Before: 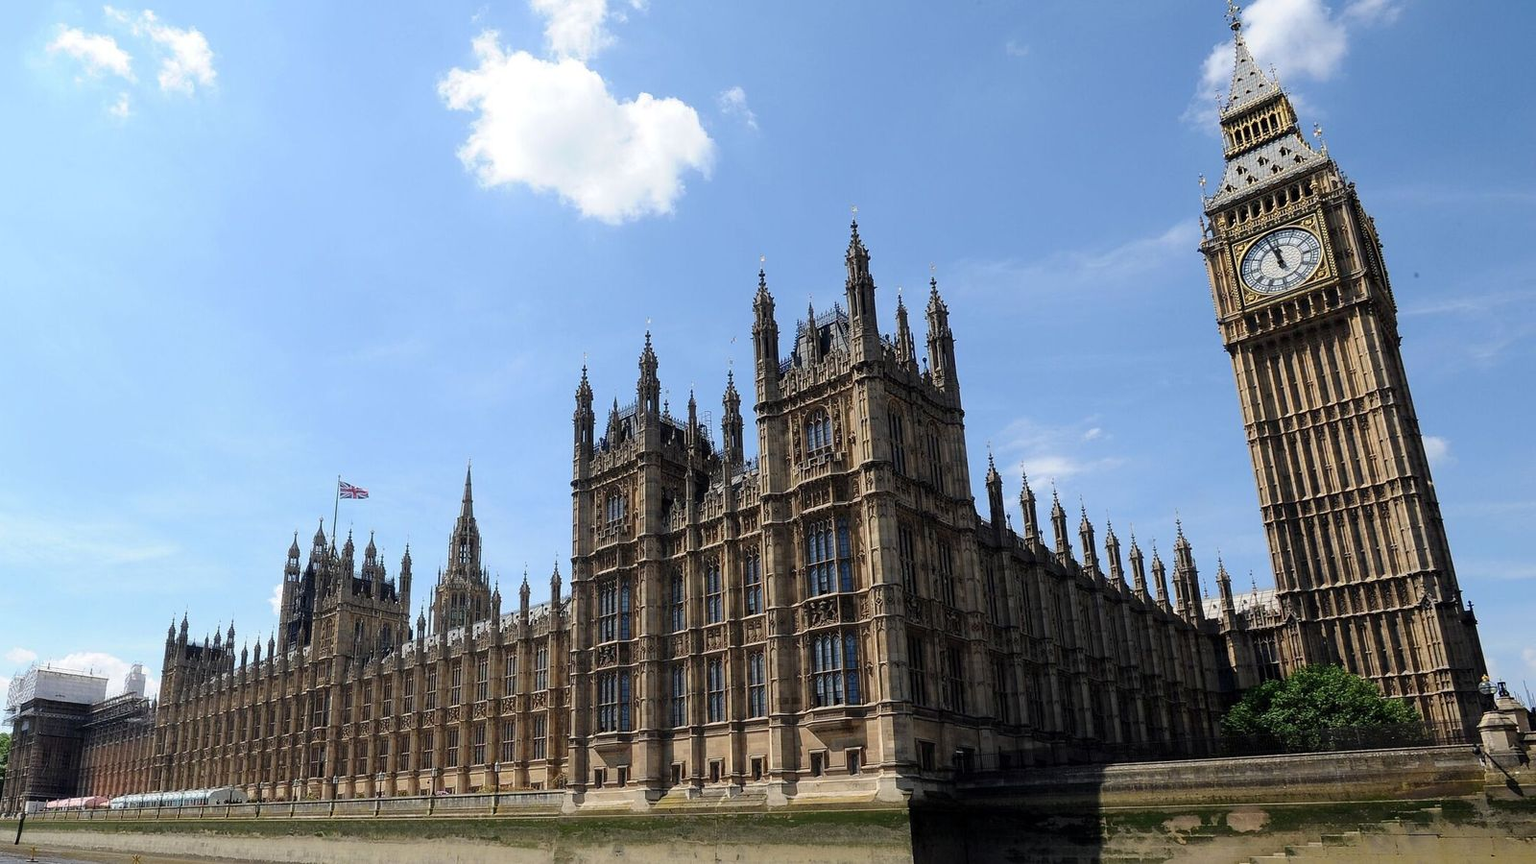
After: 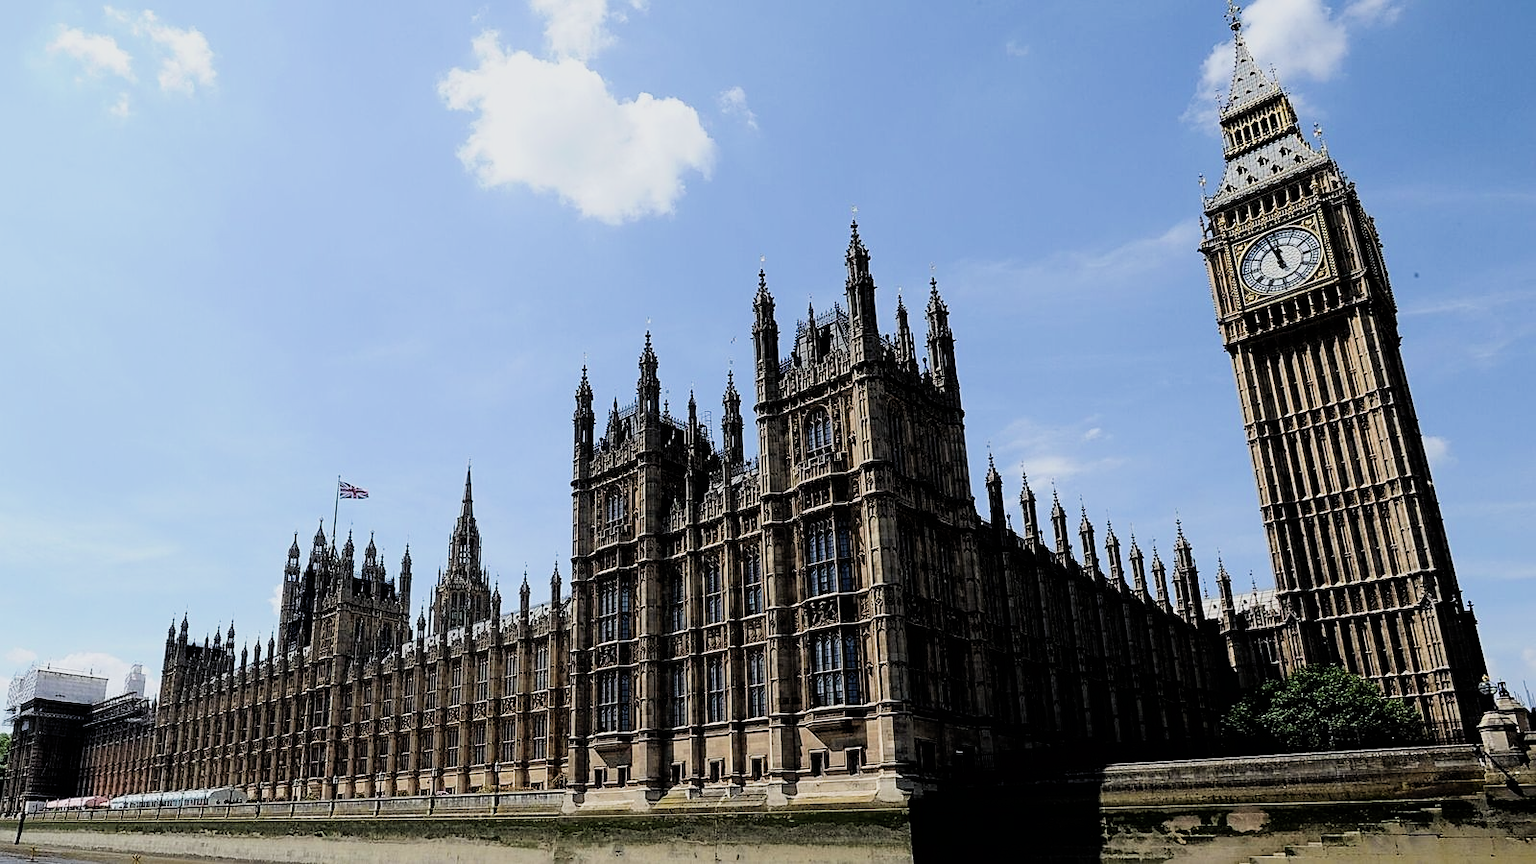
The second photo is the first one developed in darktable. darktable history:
white balance: red 0.982, blue 1.018
sharpen: on, module defaults
filmic rgb: black relative exposure -5 EV, hardness 2.88, contrast 1.4, highlights saturation mix -20%
